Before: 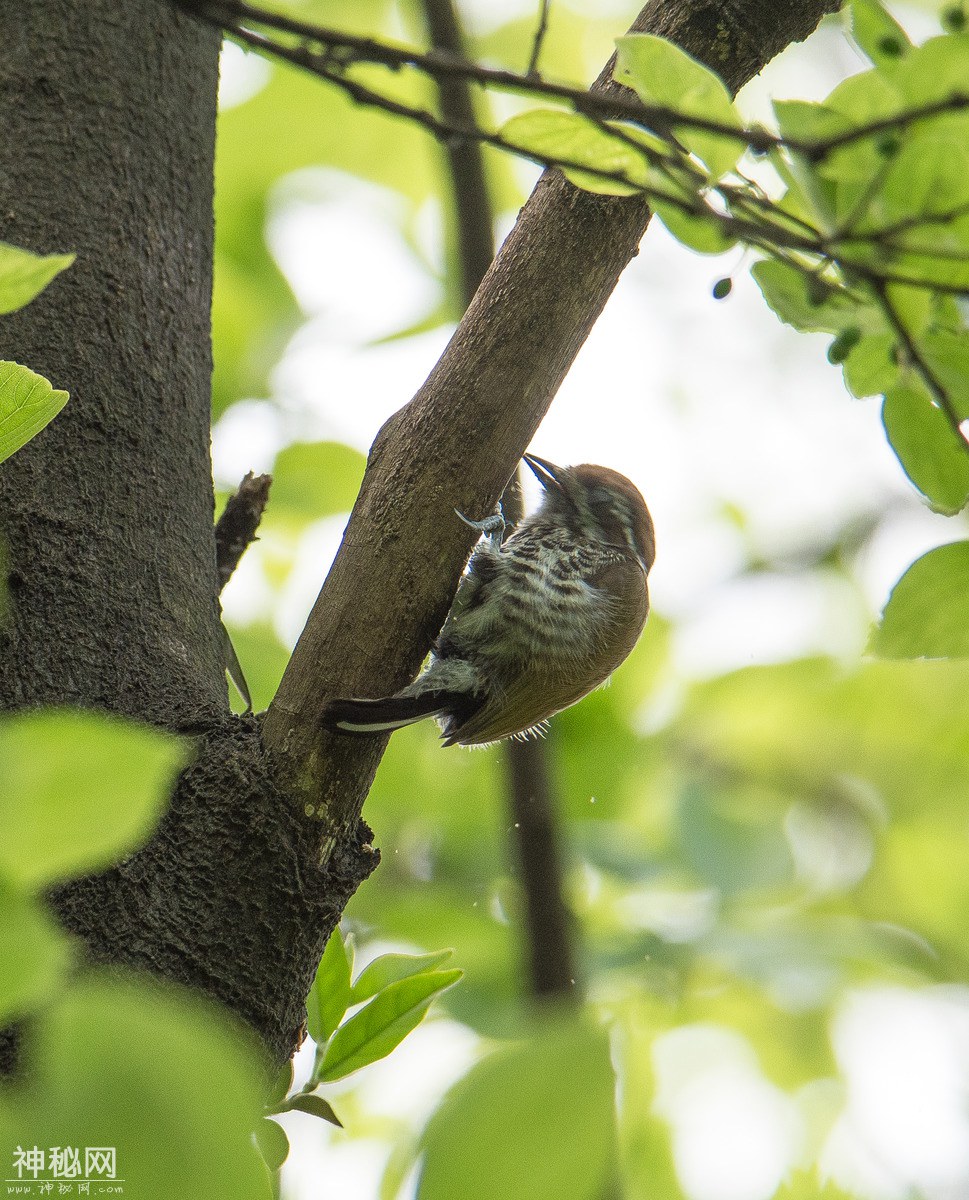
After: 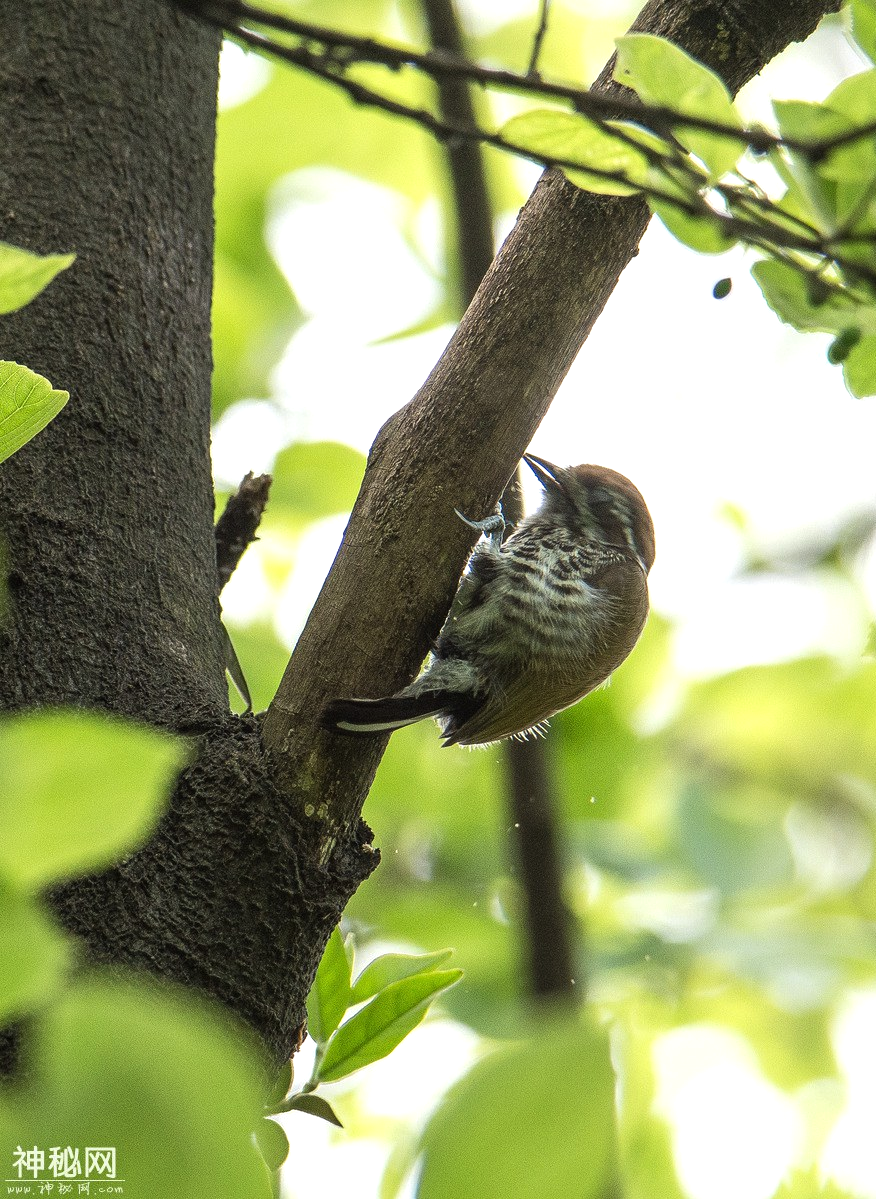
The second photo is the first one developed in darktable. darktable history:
color correction: highlights a* -0.182, highlights b* -0.124
crop: right 9.509%, bottom 0.031%
tone equalizer: -8 EV -0.417 EV, -7 EV -0.389 EV, -6 EV -0.333 EV, -5 EV -0.222 EV, -3 EV 0.222 EV, -2 EV 0.333 EV, -1 EV 0.389 EV, +0 EV 0.417 EV, edges refinement/feathering 500, mask exposure compensation -1.57 EV, preserve details no
